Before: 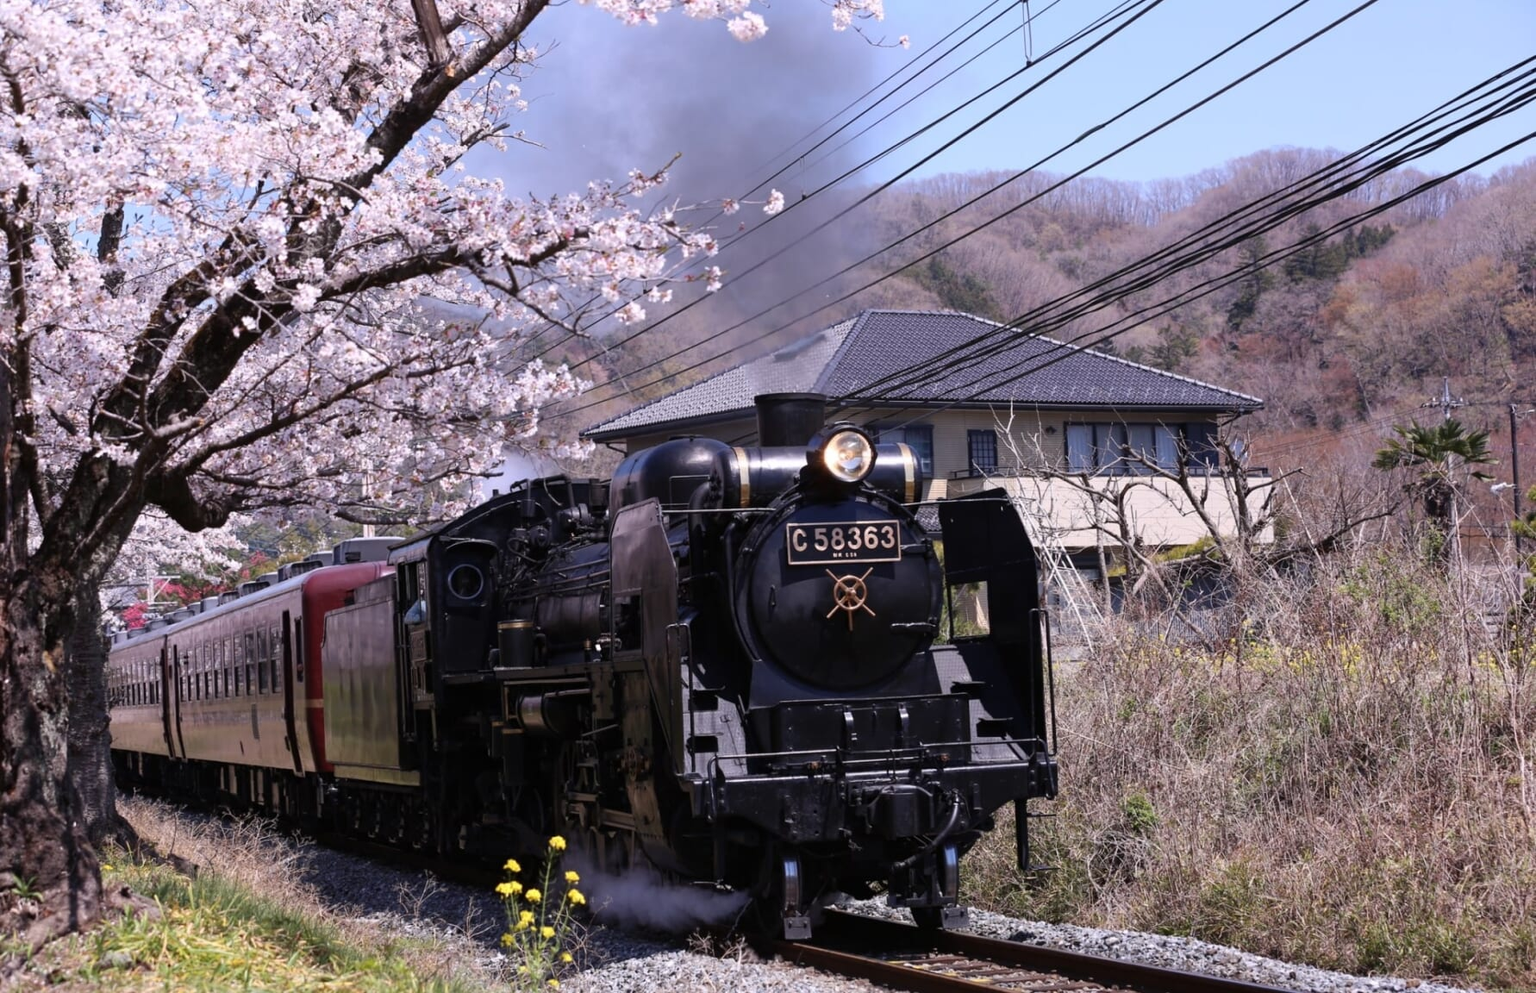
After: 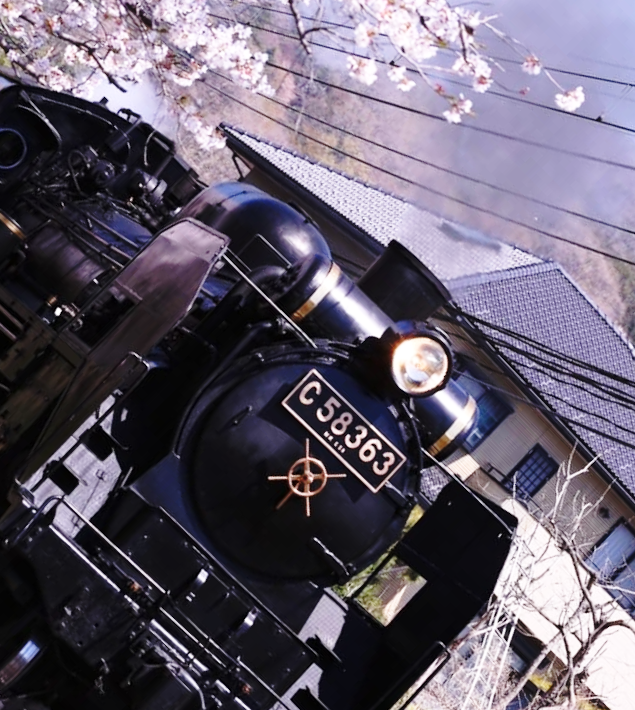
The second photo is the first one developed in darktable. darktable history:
crop and rotate: angle -45.86°, top 16.735%, right 0.952%, bottom 11.707%
base curve: curves: ch0 [(0, 0) (0.036, 0.037) (0.121, 0.228) (0.46, 0.76) (0.859, 0.983) (1, 1)], preserve colors none
